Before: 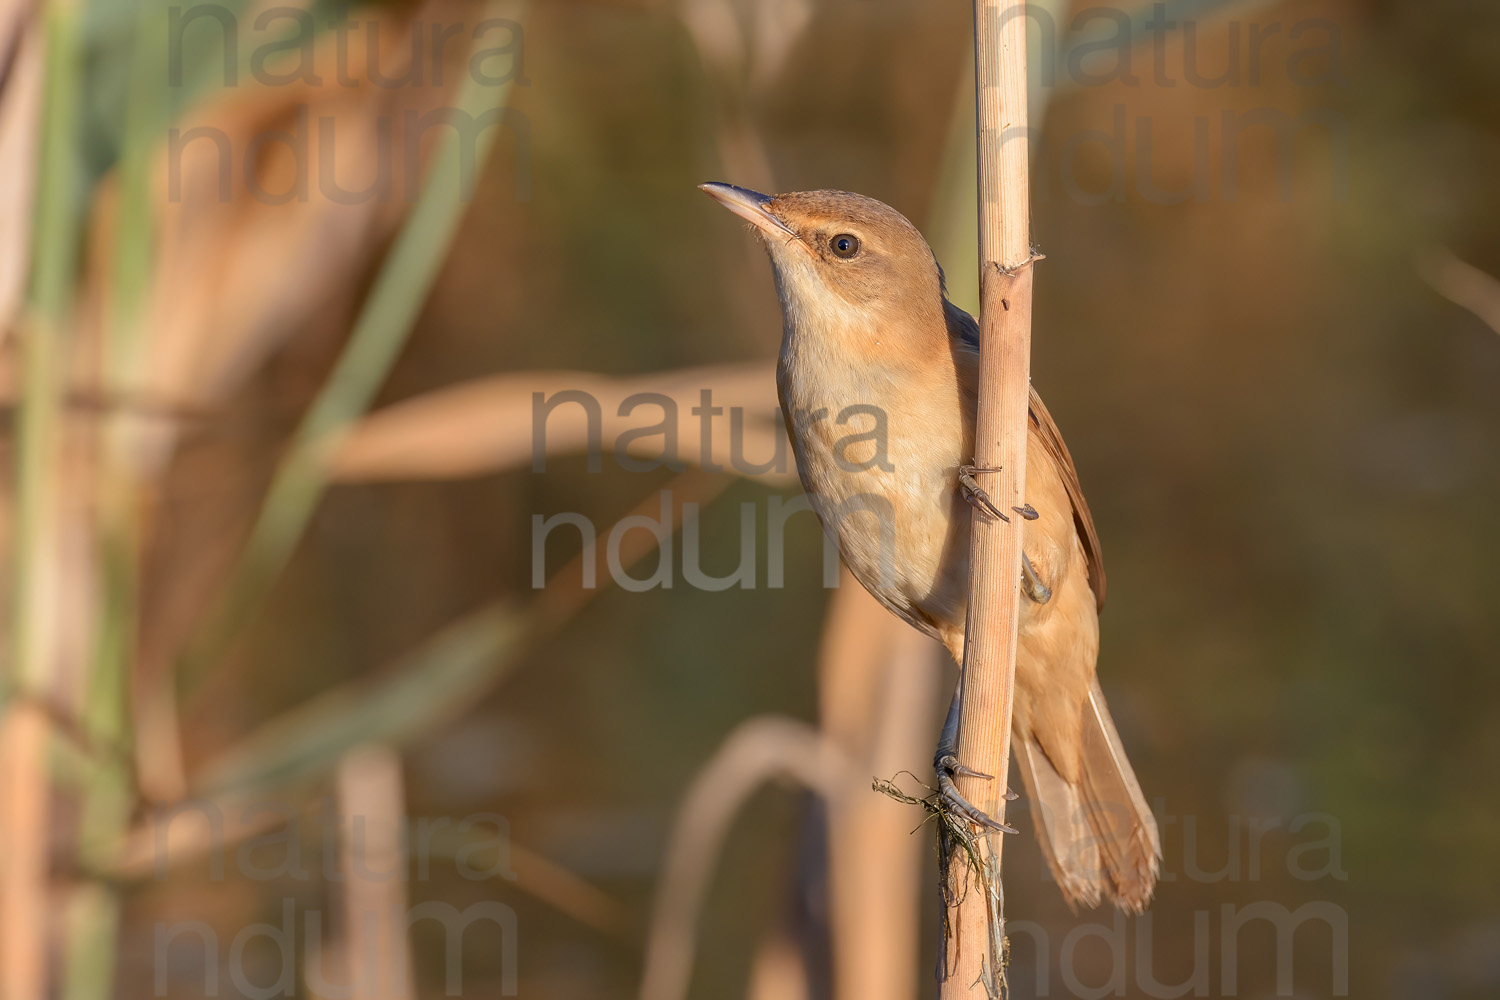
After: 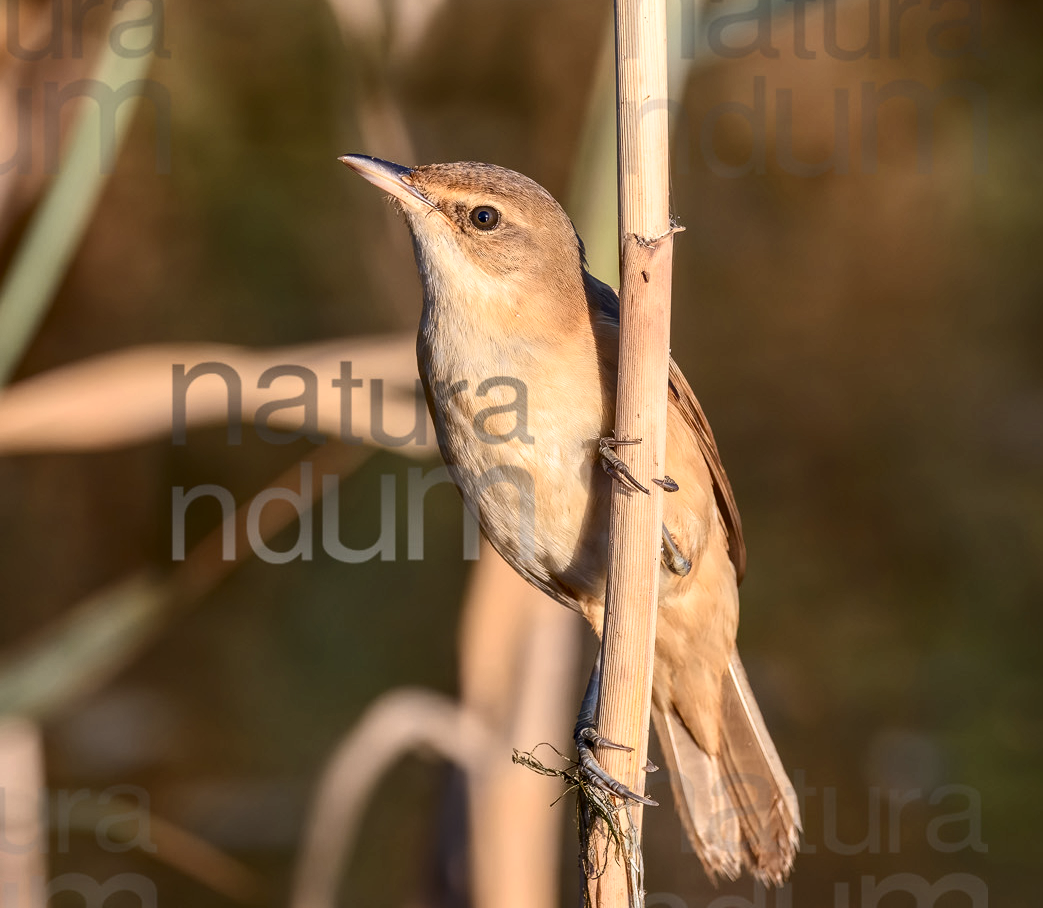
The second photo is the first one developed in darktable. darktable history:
contrast brightness saturation: contrast 0.28
white balance: red 1.004, blue 1.024
crop and rotate: left 24.034%, top 2.838%, right 6.406%, bottom 6.299%
local contrast: on, module defaults
